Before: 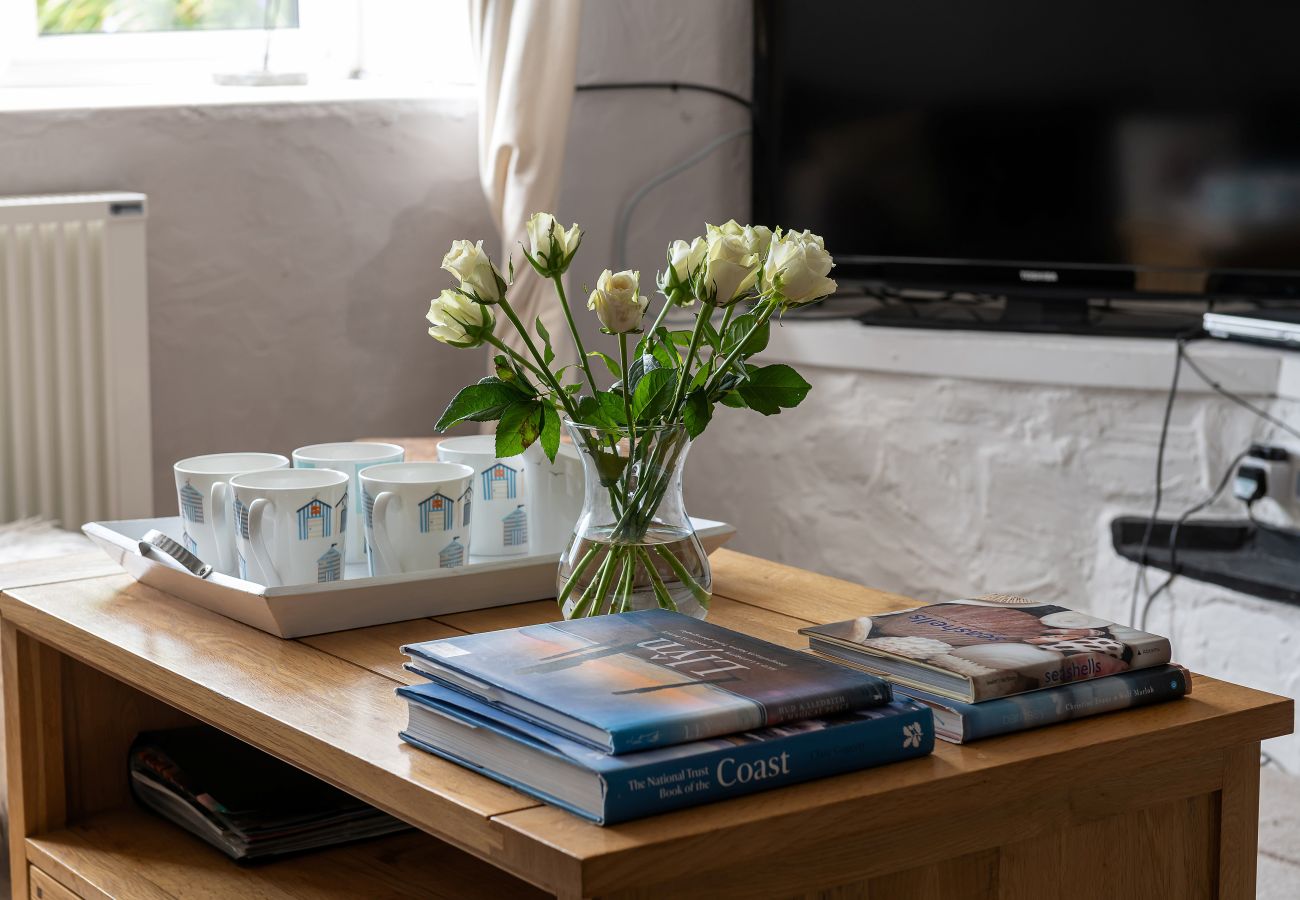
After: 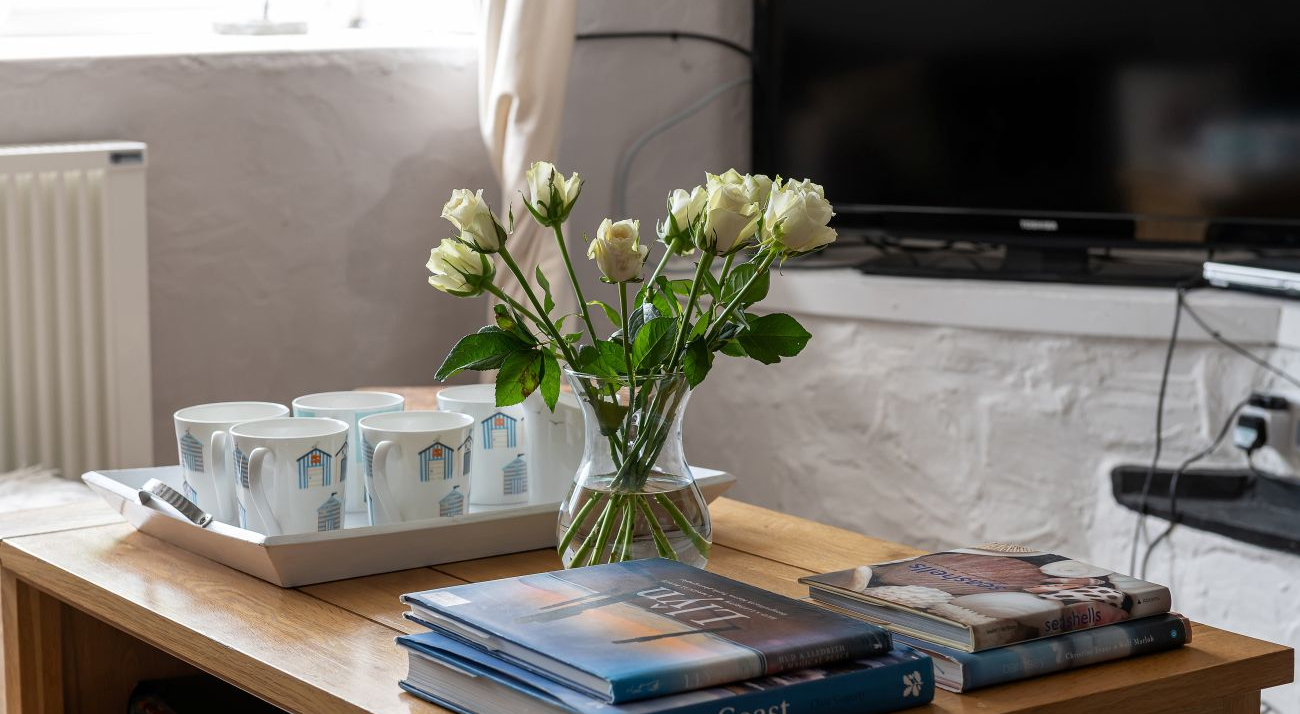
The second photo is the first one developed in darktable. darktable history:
crop and rotate: top 5.667%, bottom 14.937%
exposure: compensate highlight preservation false
